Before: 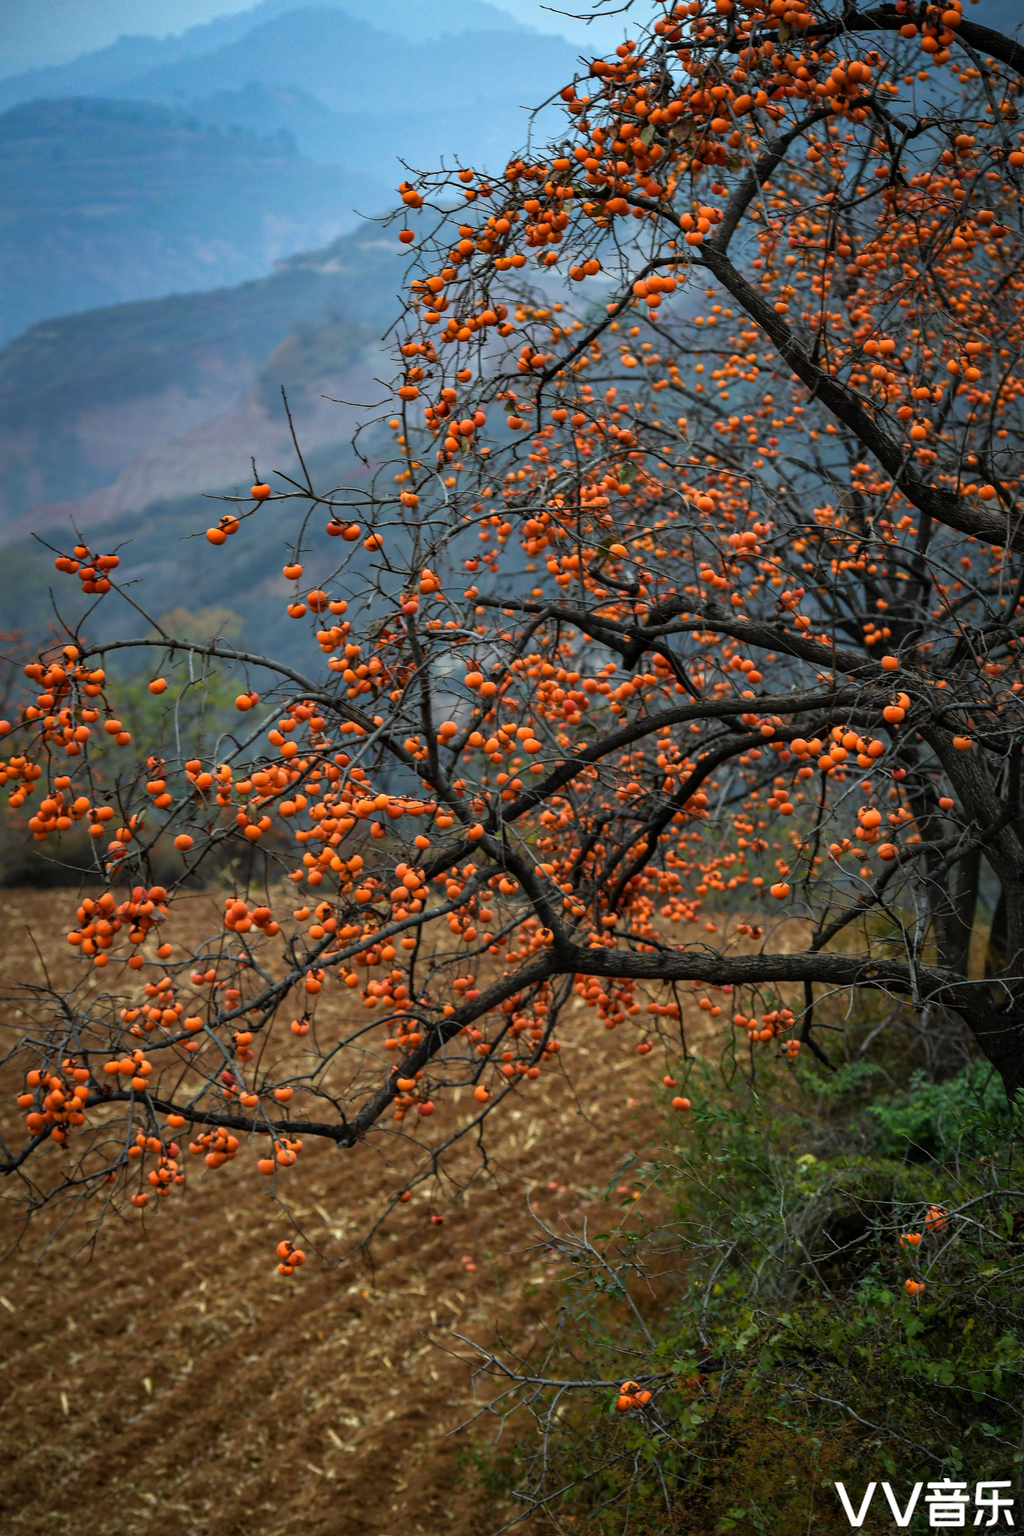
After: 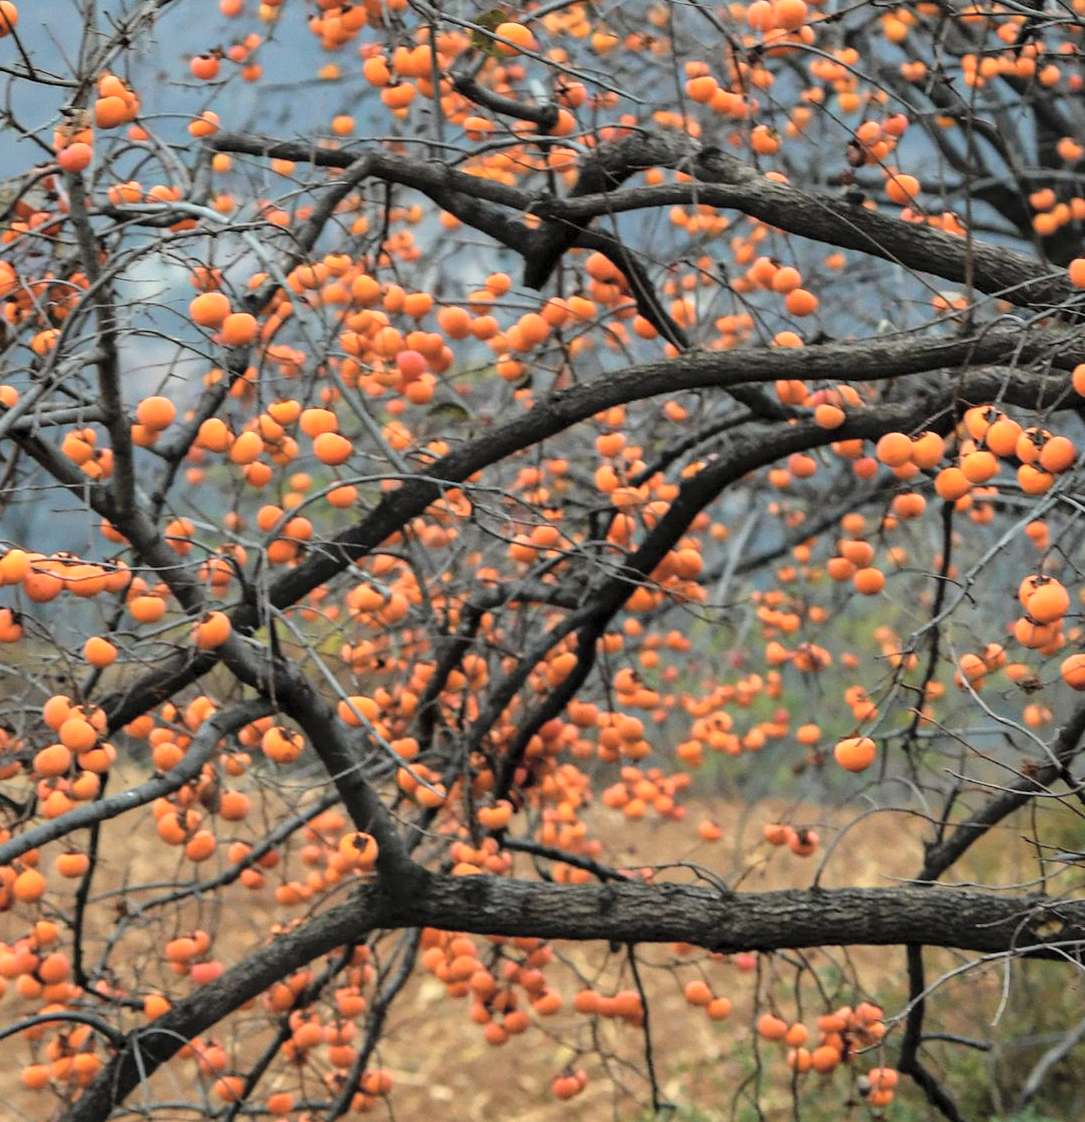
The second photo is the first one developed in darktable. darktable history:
crop: left 36.607%, top 34.735%, right 13.146%, bottom 30.611%
grain: coarseness 14.57 ISO, strength 8.8%
global tonemap: drago (0.7, 100)
